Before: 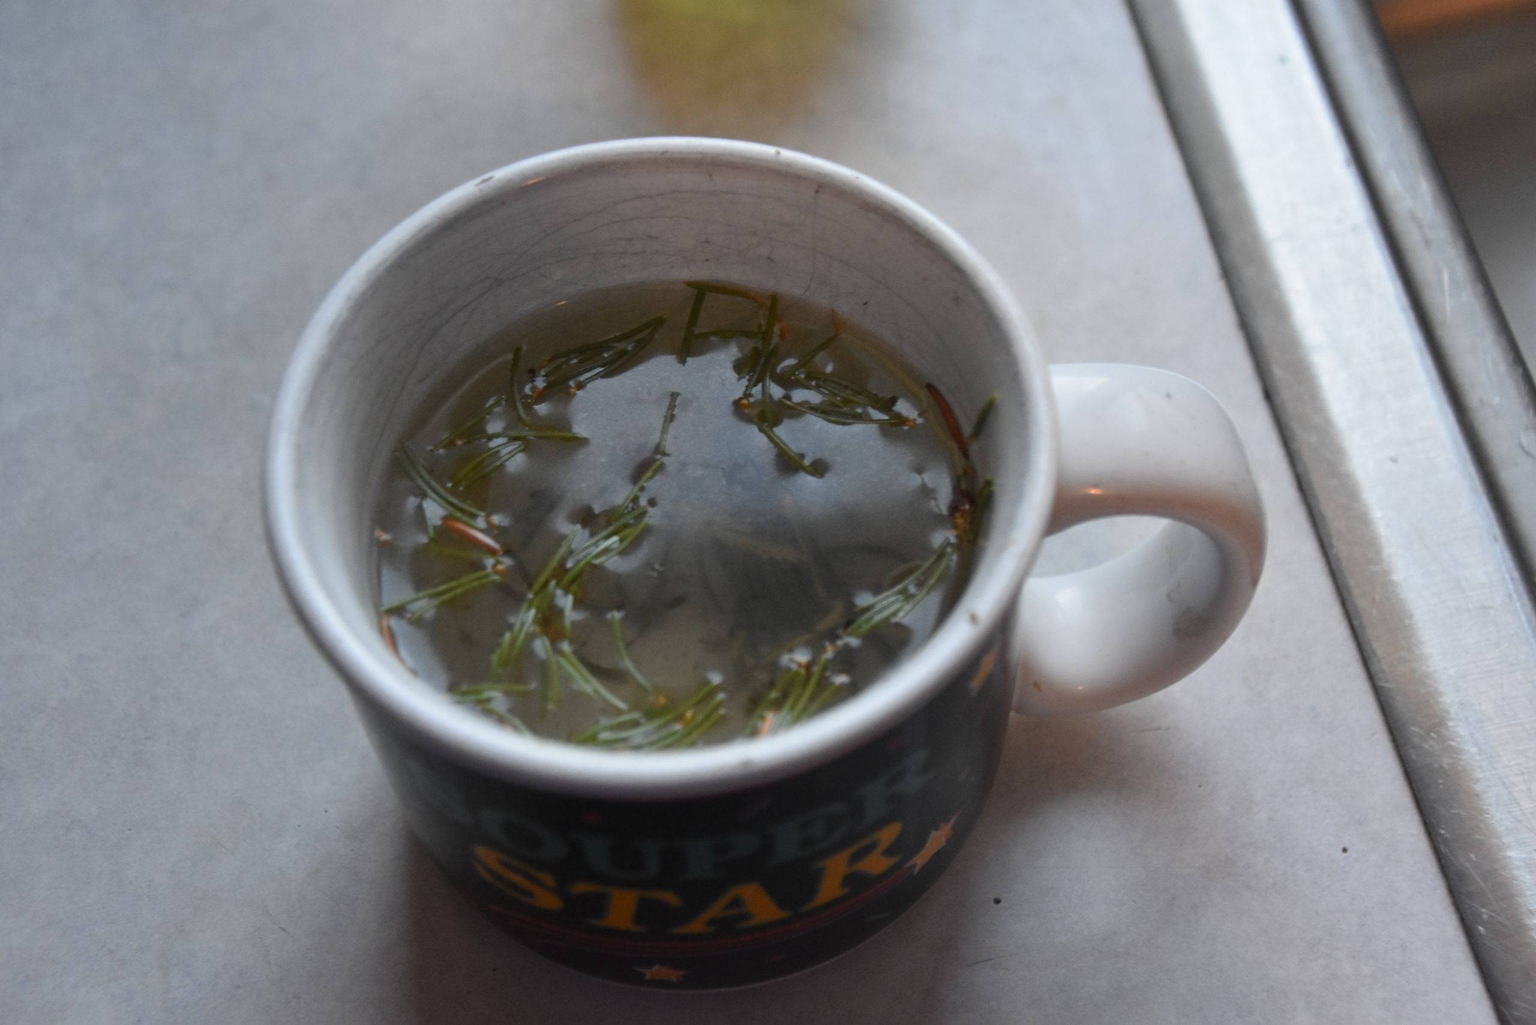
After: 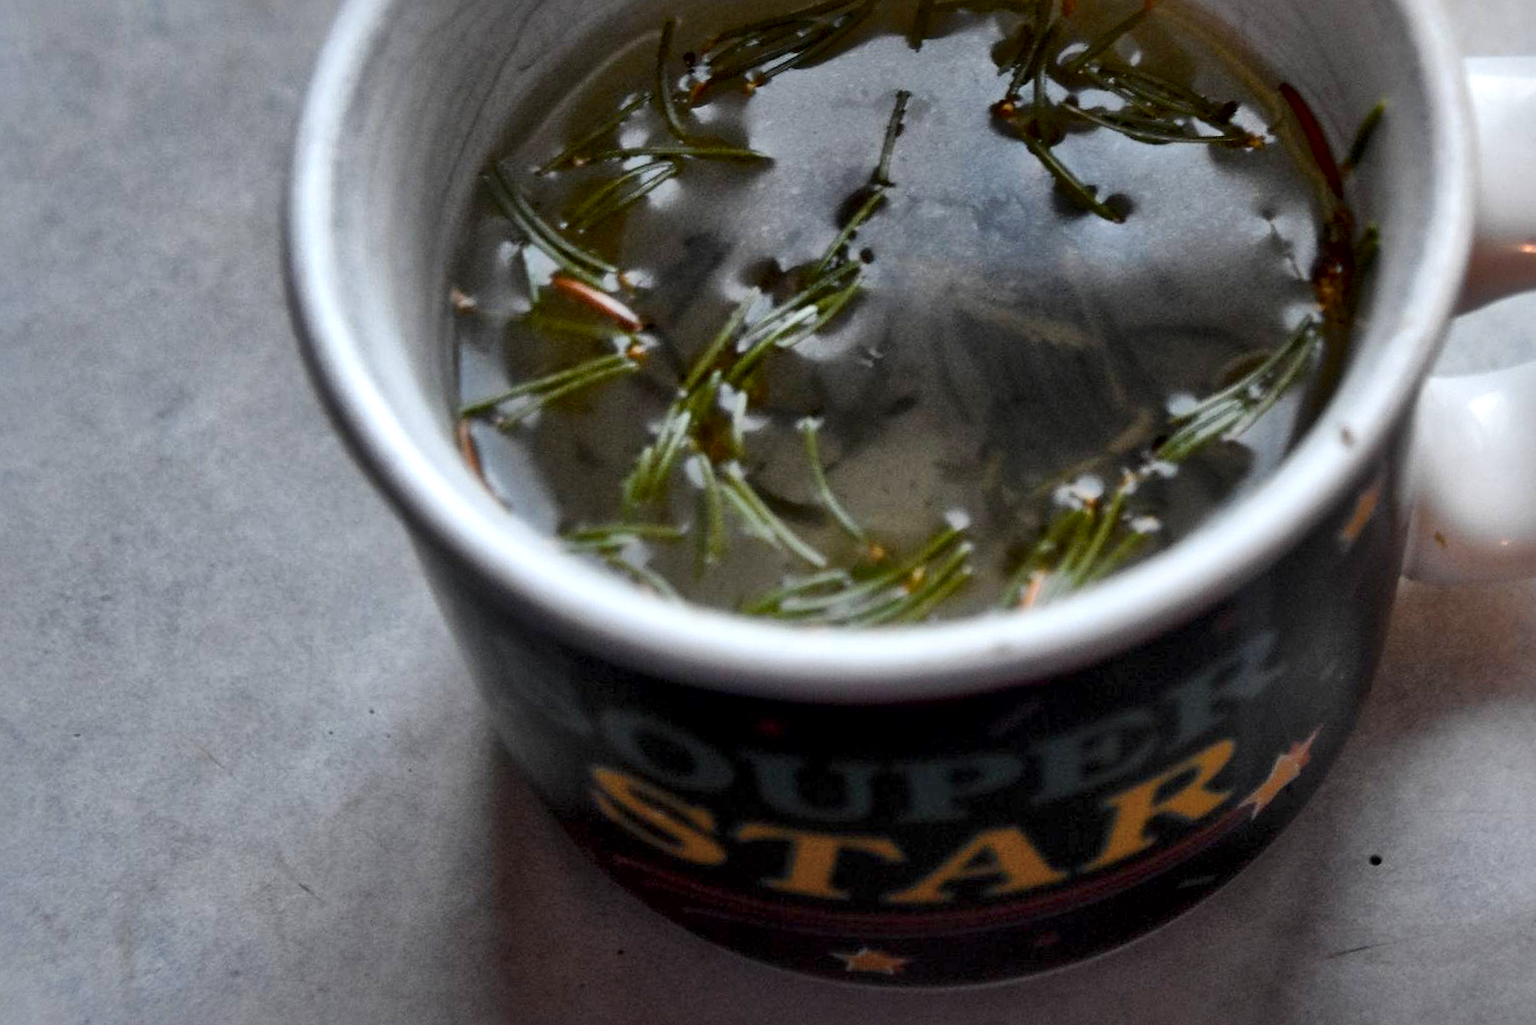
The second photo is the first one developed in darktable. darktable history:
crop and rotate: angle -0.82°, left 3.85%, top 31.828%, right 27.992%
color balance rgb: perceptual saturation grading › global saturation 20%, perceptual saturation grading › highlights -25%, perceptual saturation grading › shadows 25%
local contrast: mode bilateral grid, contrast 44, coarseness 69, detail 214%, midtone range 0.2
